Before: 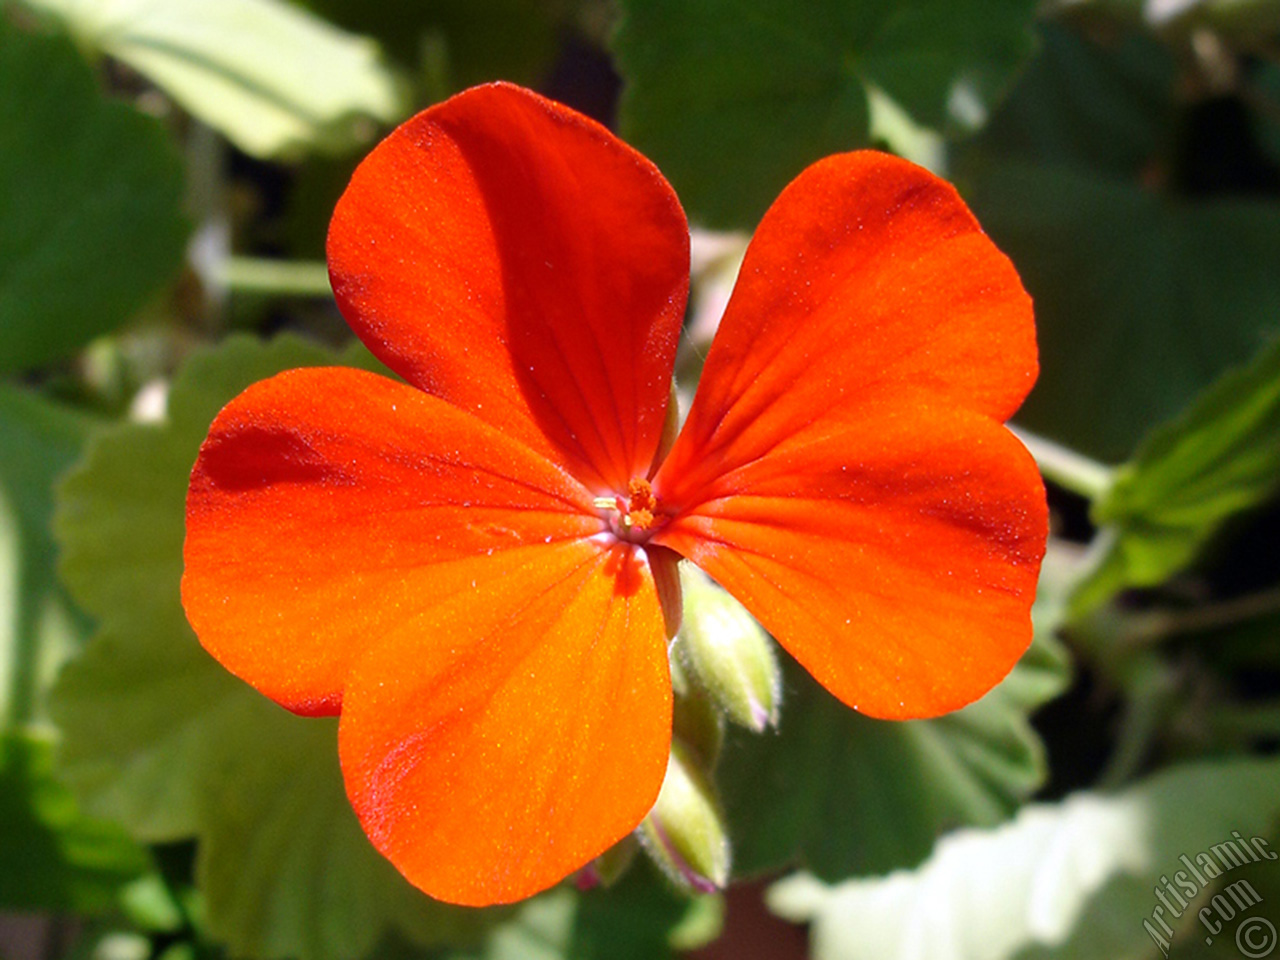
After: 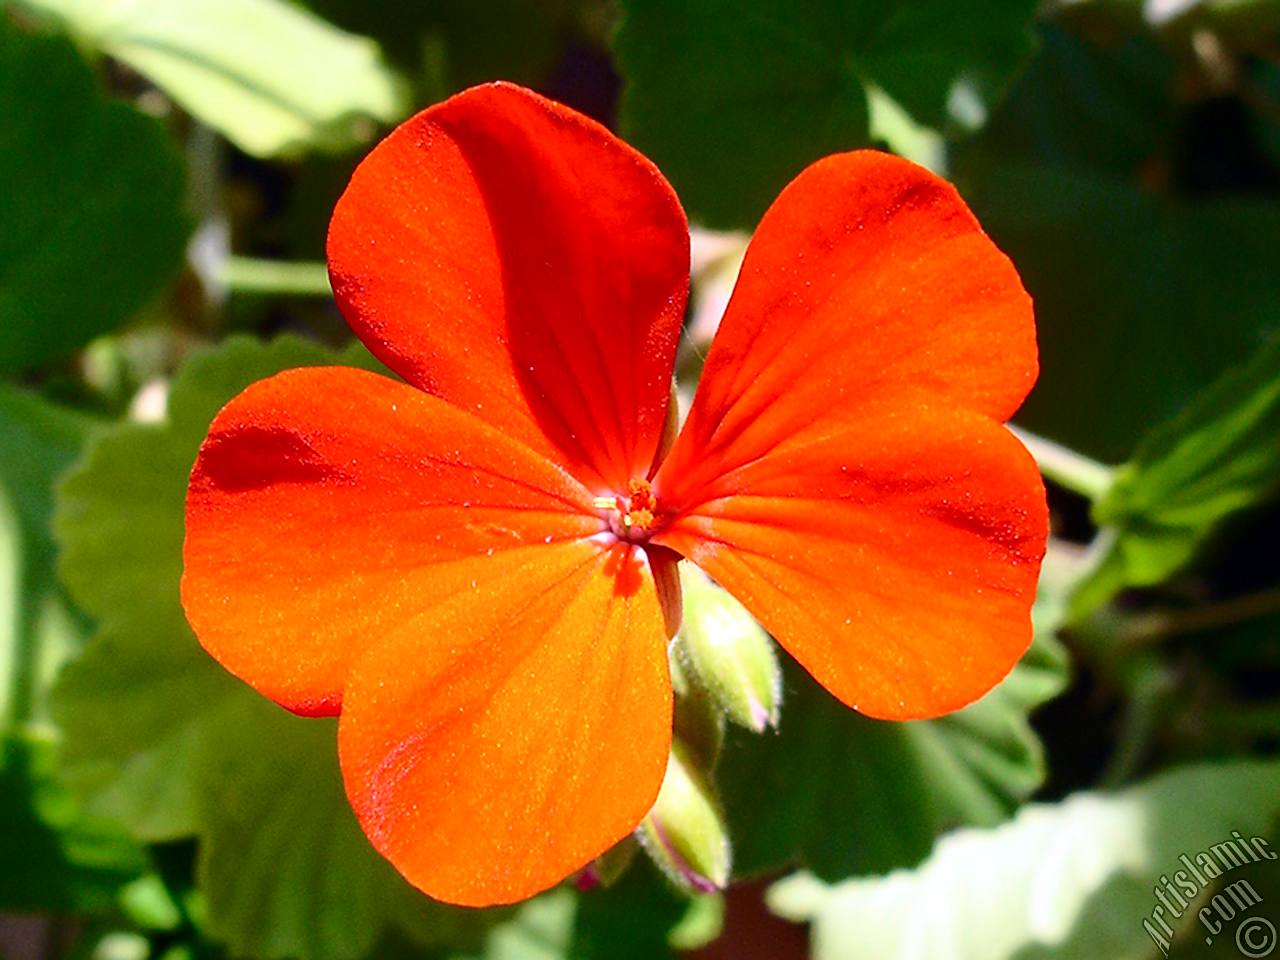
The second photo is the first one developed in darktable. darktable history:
sharpen: on, module defaults
tone curve: curves: ch0 [(0, 0) (0.234, 0.191) (0.48, 0.534) (0.608, 0.667) (0.725, 0.809) (0.864, 0.922) (1, 1)]; ch1 [(0, 0) (0.453, 0.43) (0.5, 0.5) (0.615, 0.649) (1, 1)]; ch2 [(0, 0) (0.5, 0.5) (0.586, 0.617) (1, 1)], color space Lab, independent channels, preserve colors none
exposure: compensate highlight preservation false
